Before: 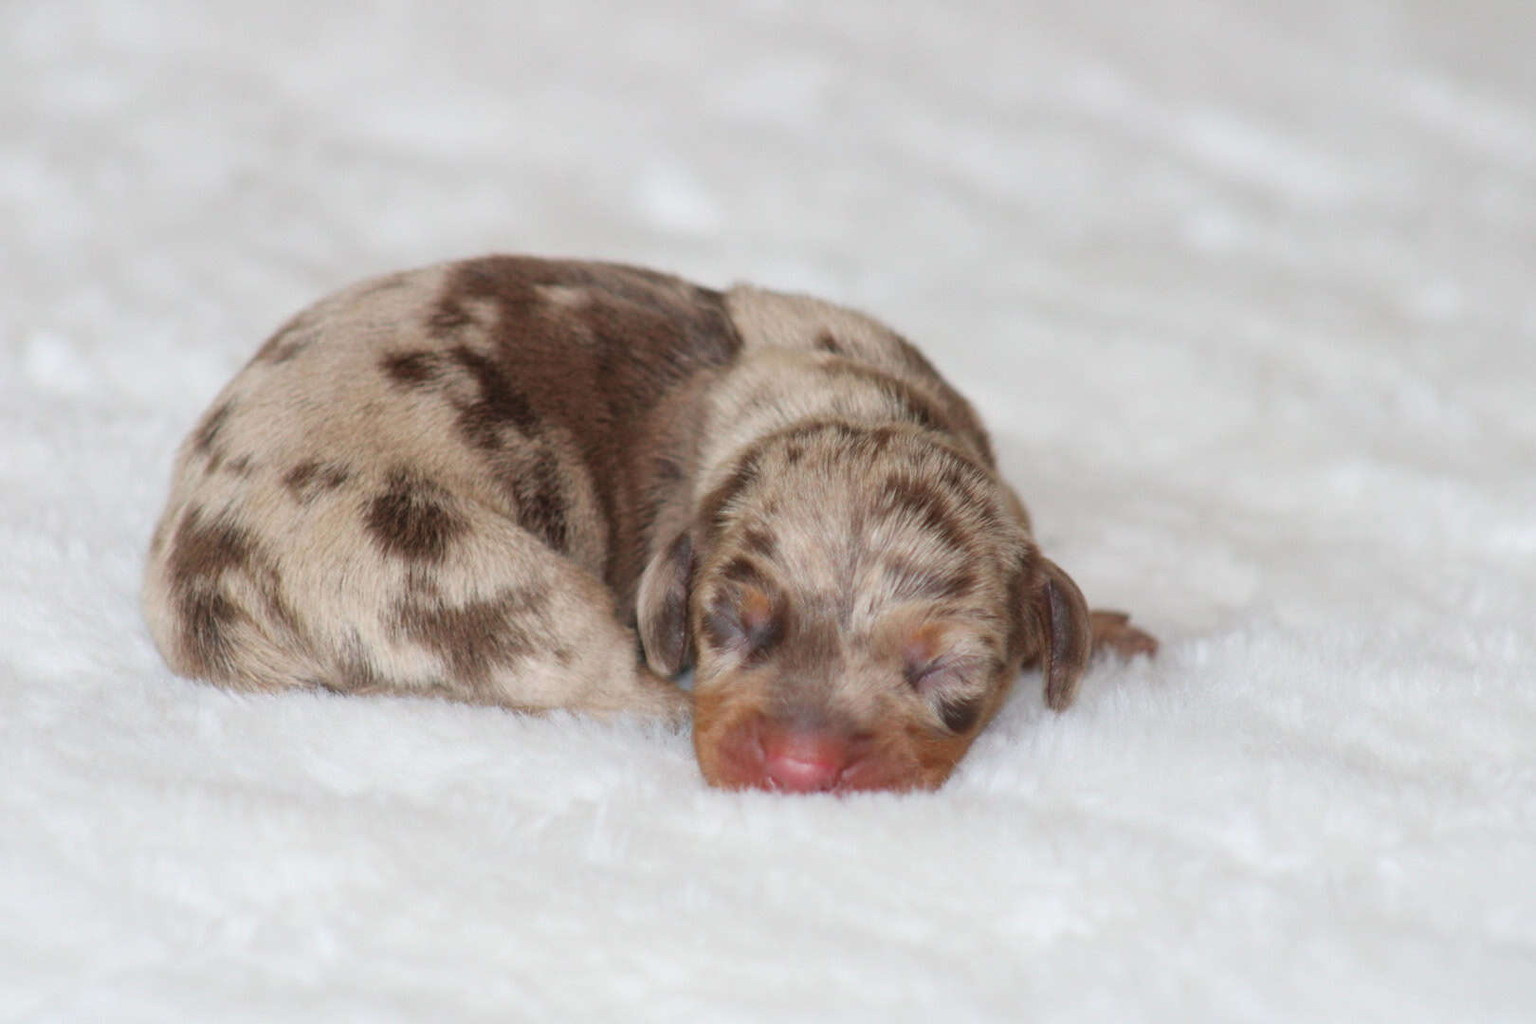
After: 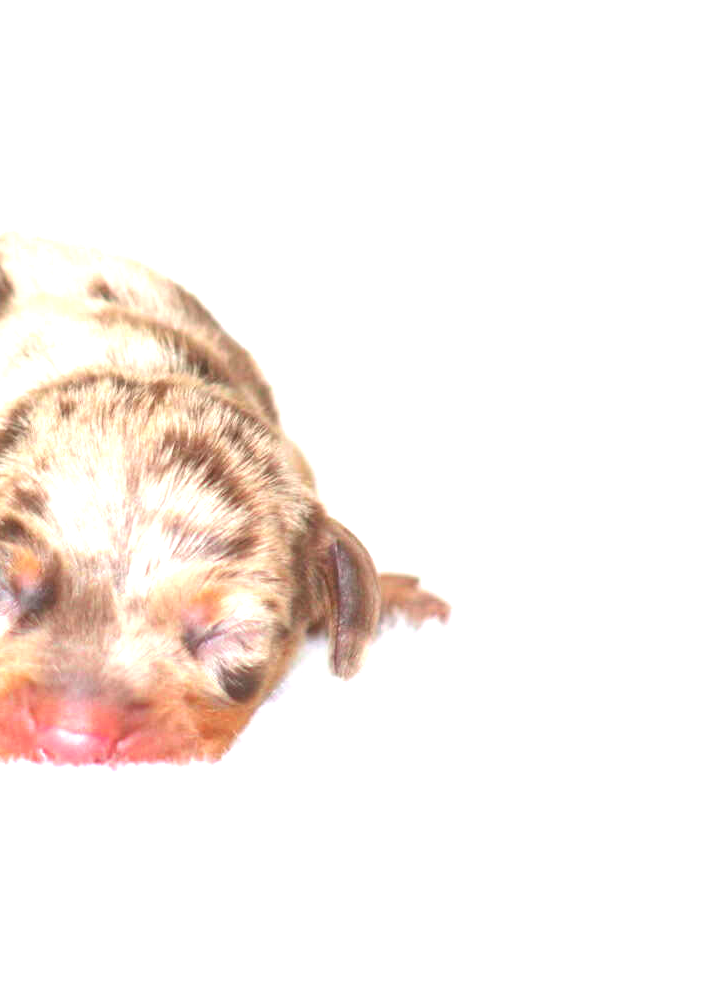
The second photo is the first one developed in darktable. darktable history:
contrast brightness saturation: saturation 0.18
crop: left 47.628%, top 6.643%, right 7.874%
exposure: black level correction 0, exposure 1.741 EV, compensate exposure bias true, compensate highlight preservation false
